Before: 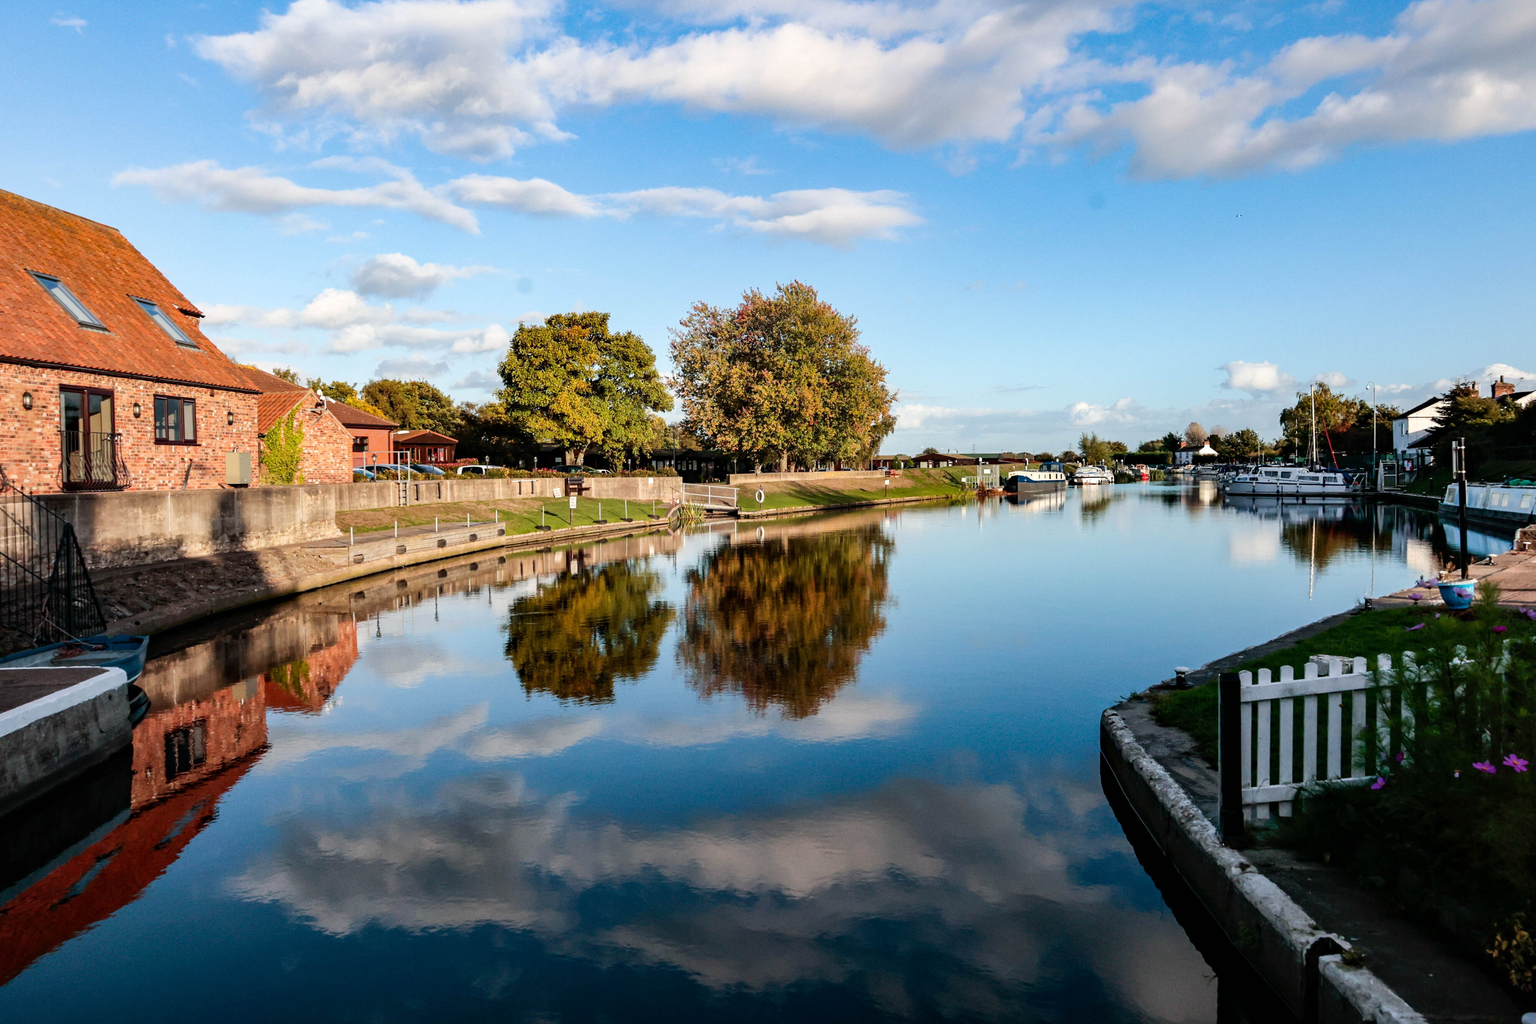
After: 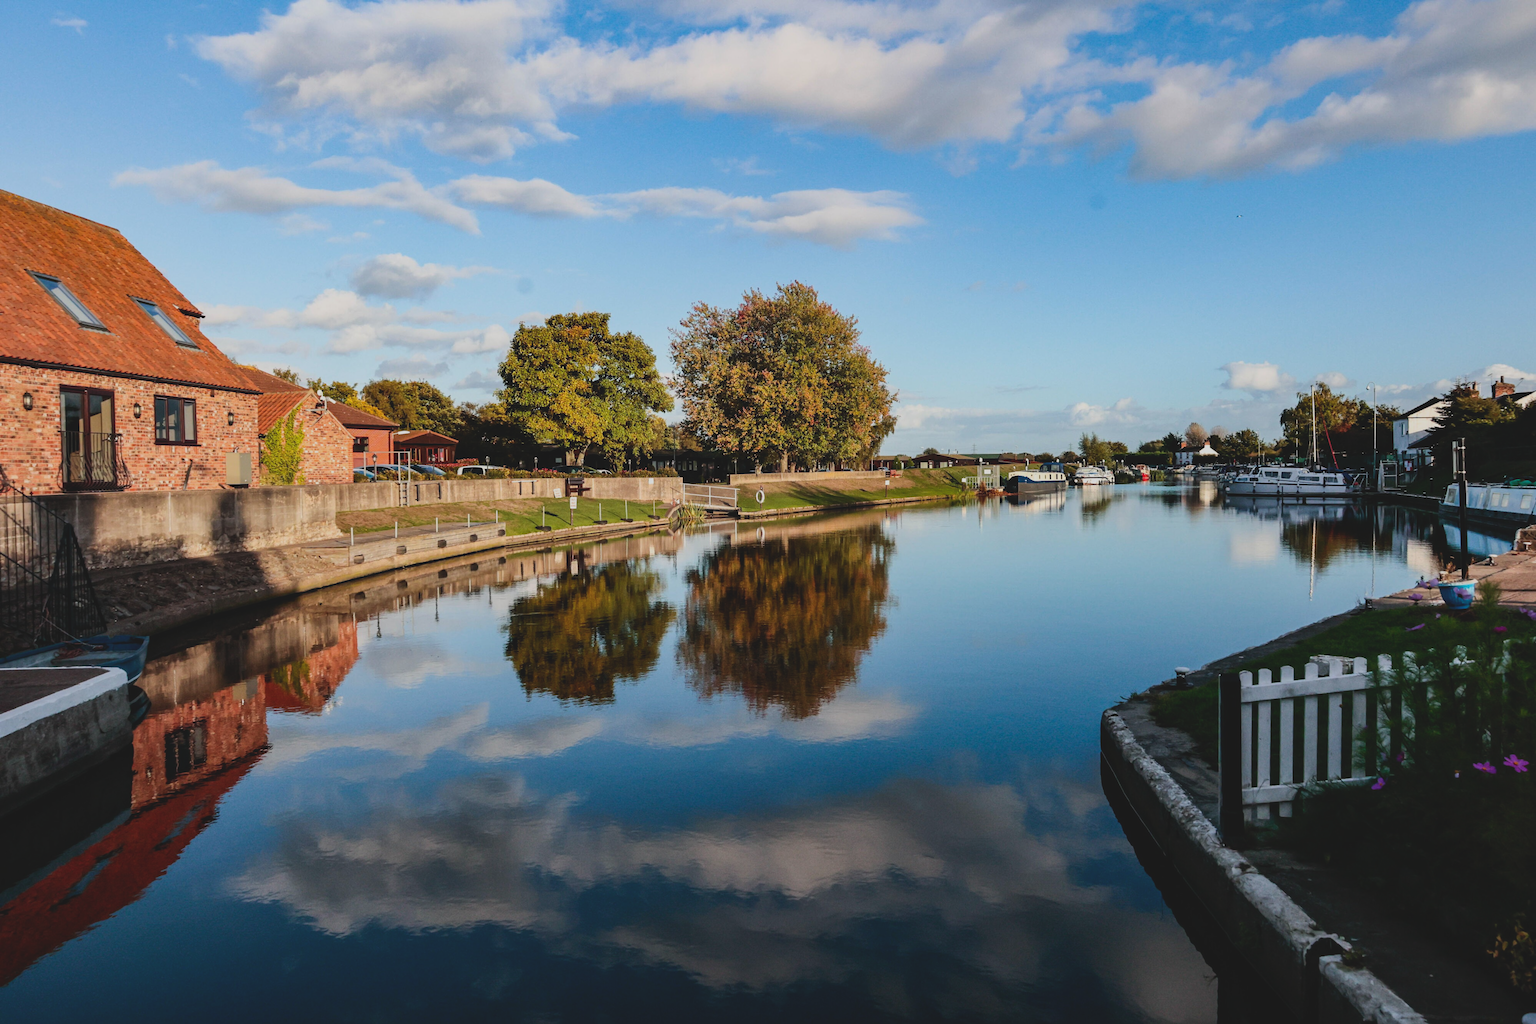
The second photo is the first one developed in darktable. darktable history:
exposure: black level correction -0.016, exposure -1.018 EV, compensate highlight preservation false
contrast brightness saturation: contrast 0.2, brightness 0.16, saturation 0.22
